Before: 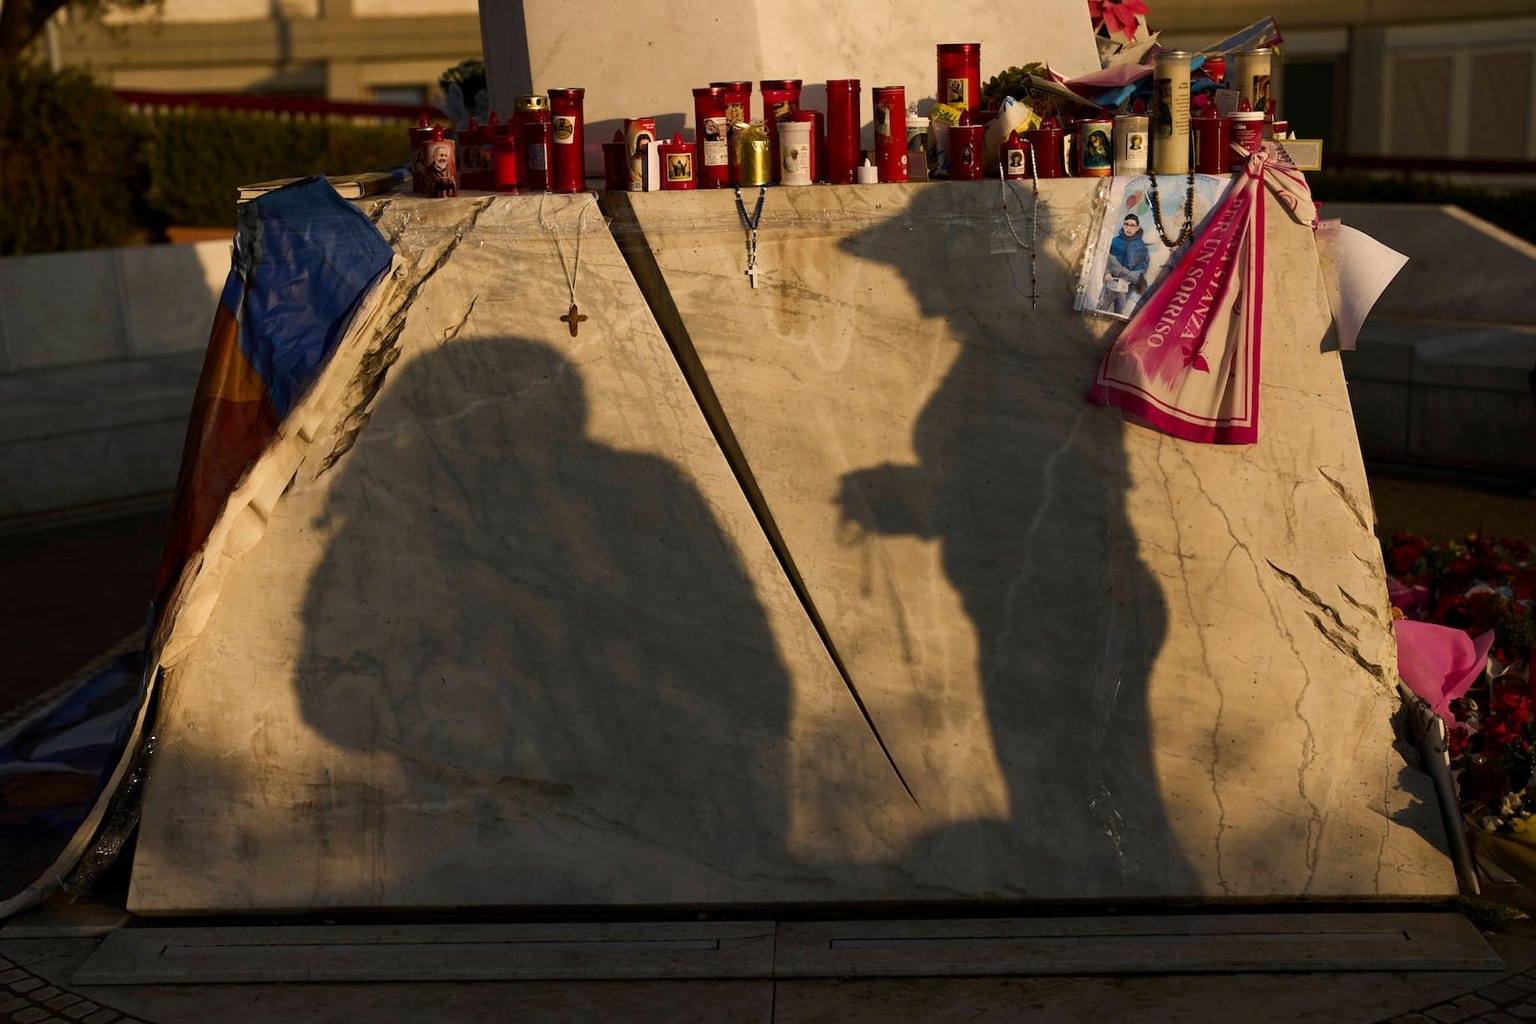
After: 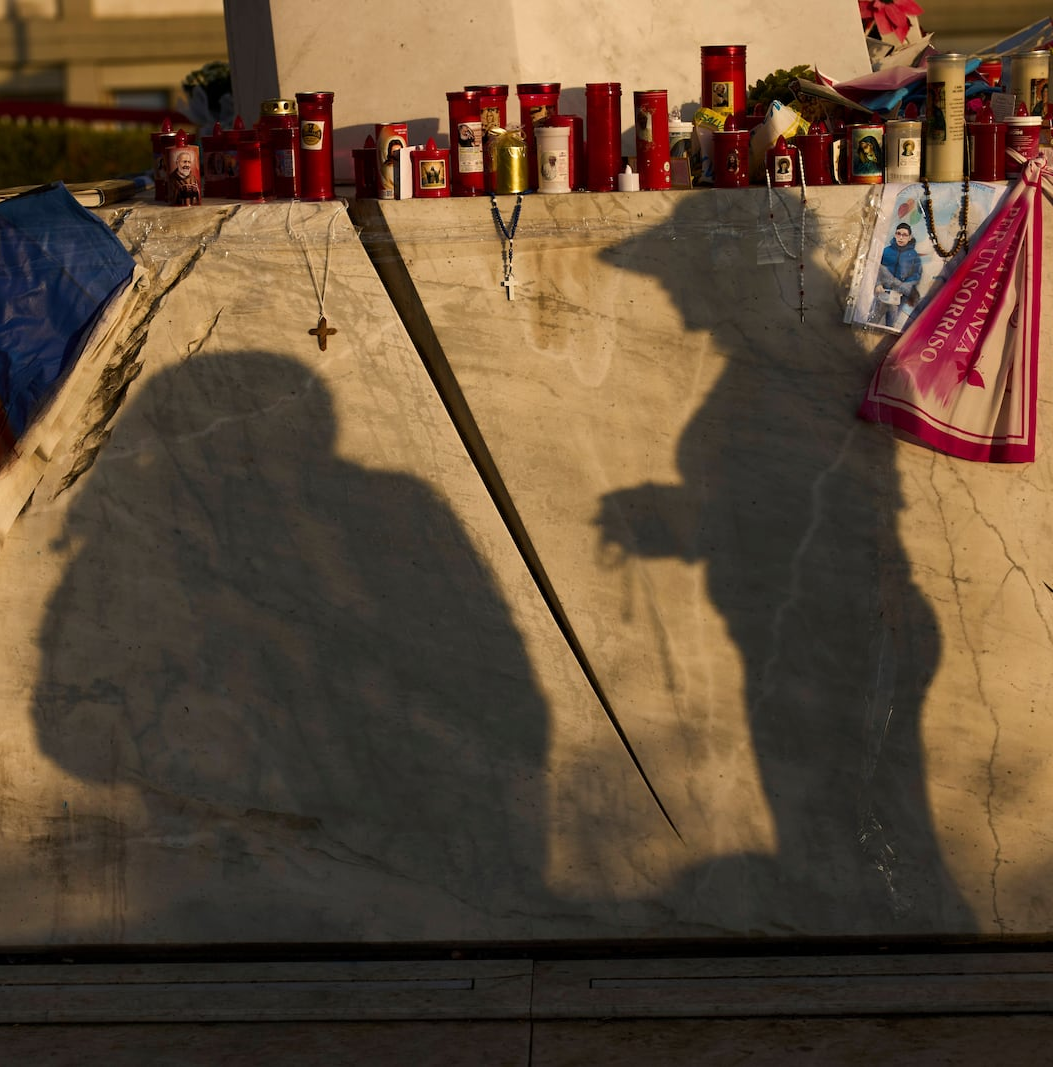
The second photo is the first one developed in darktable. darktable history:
crop: left 17.238%, right 16.922%
